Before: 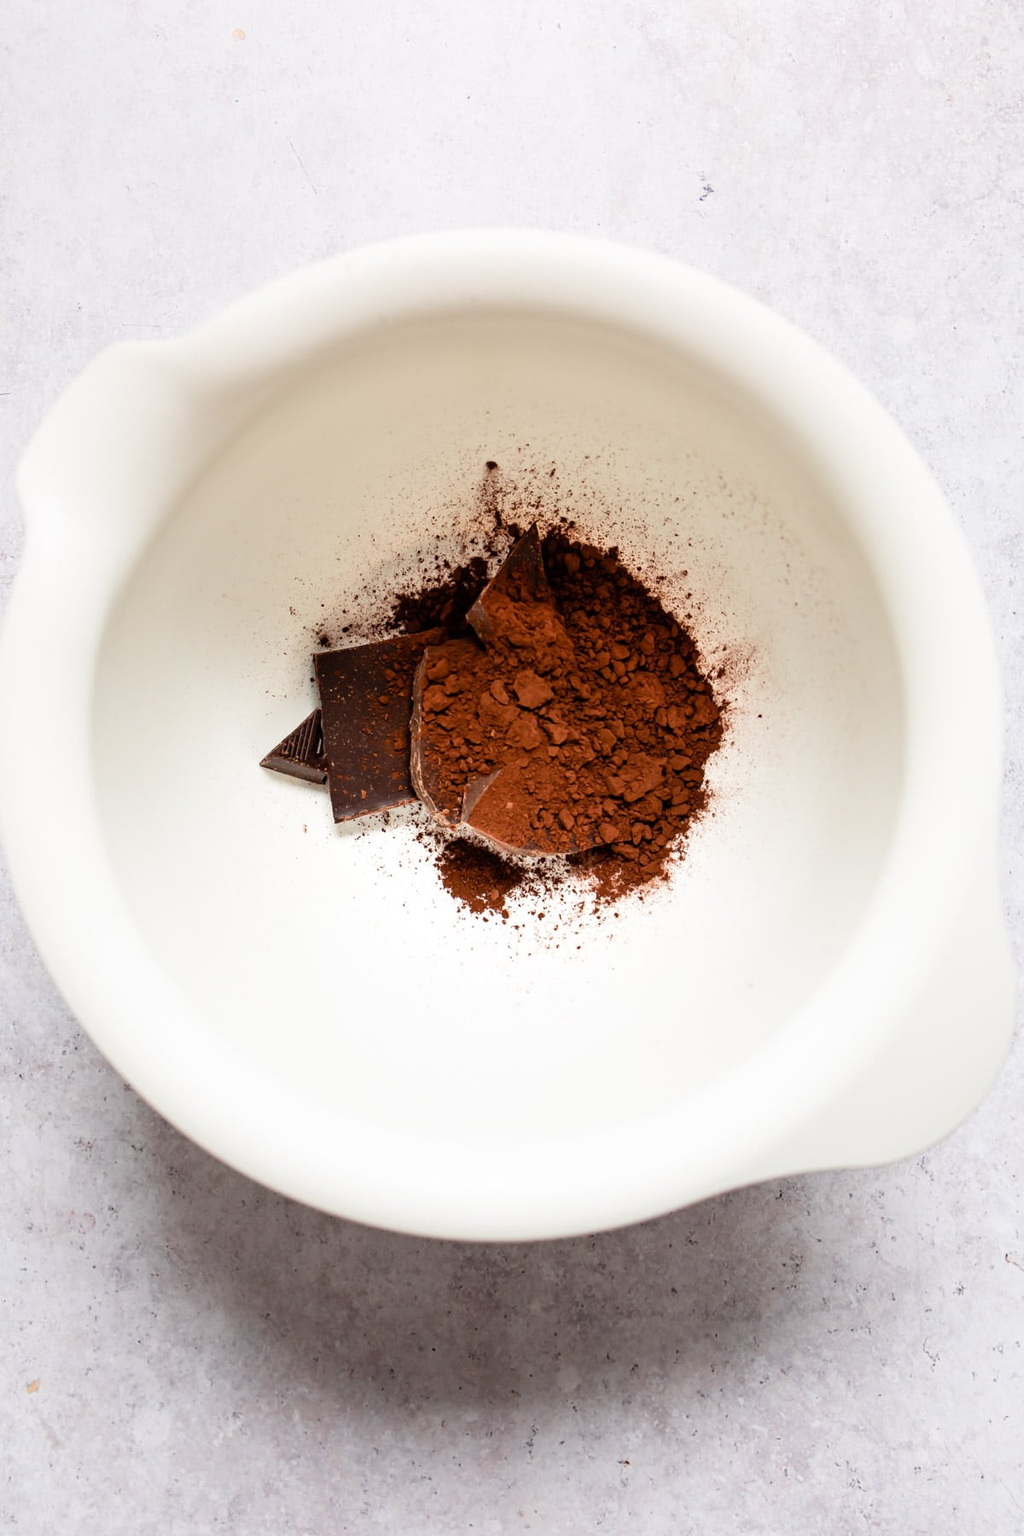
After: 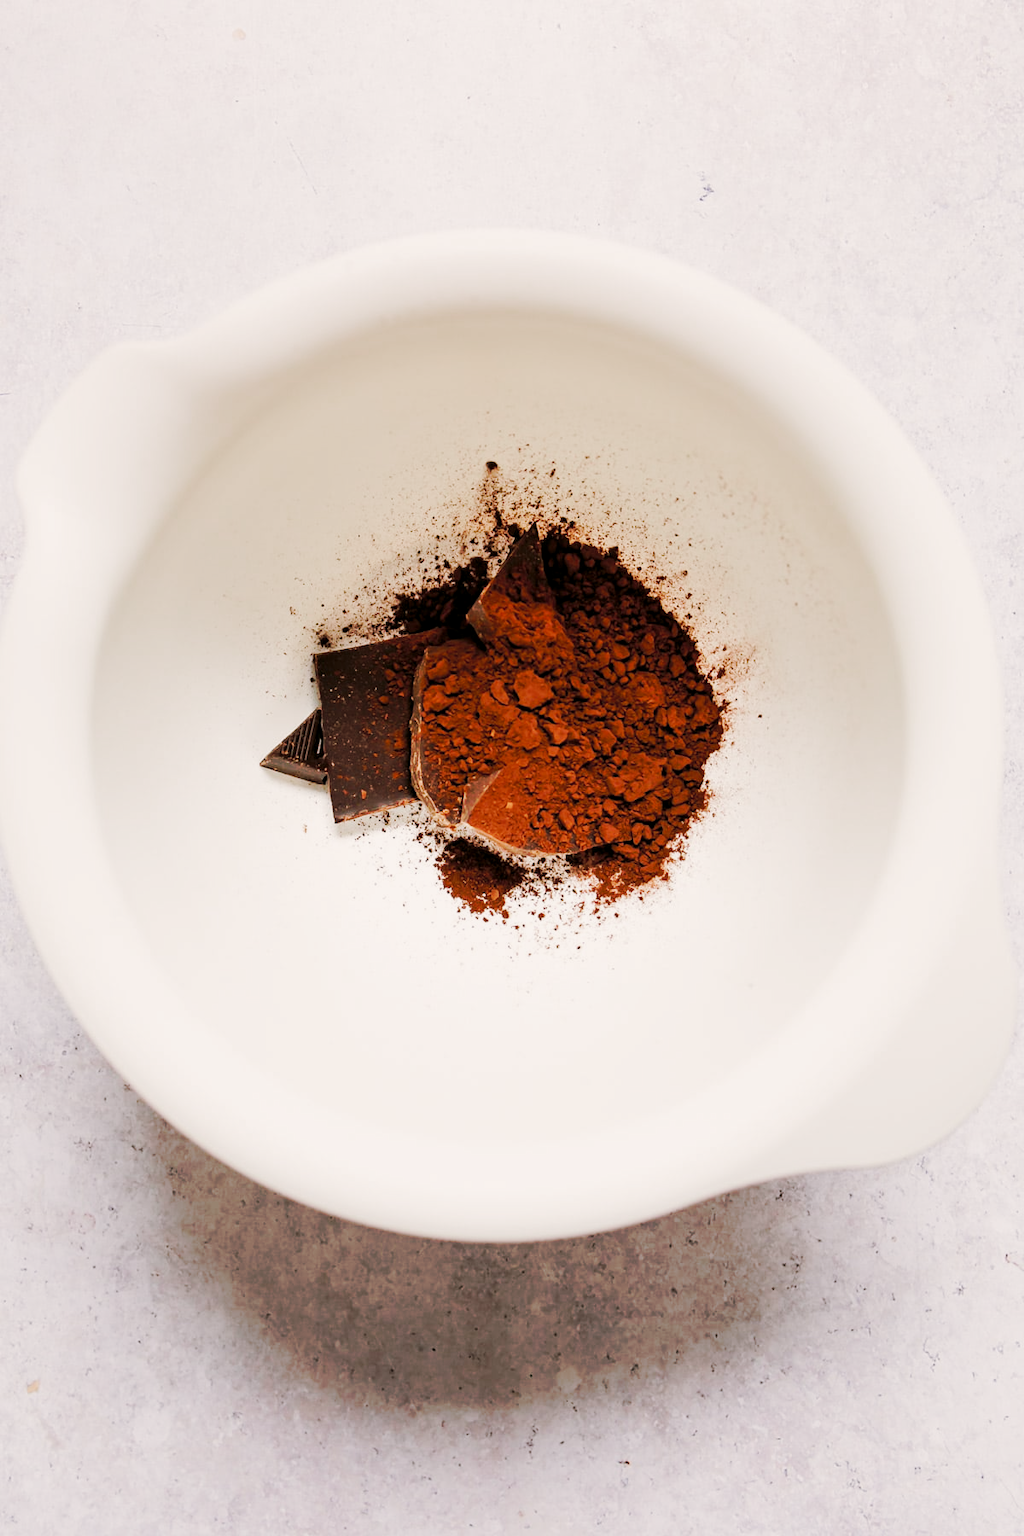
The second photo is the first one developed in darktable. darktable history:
tone curve: curves: ch0 [(0, 0) (0.003, 0.003) (0.011, 0.011) (0.025, 0.024) (0.044, 0.042) (0.069, 0.066) (0.1, 0.095) (0.136, 0.129) (0.177, 0.168) (0.224, 0.213) (0.277, 0.263) (0.335, 0.318) (0.399, 0.379) (0.468, 0.444) (0.543, 0.557) (0.623, 0.635) (0.709, 0.718) (0.801, 0.807) (0.898, 0.901) (1, 1)], preserve colors none
color look up table: target L [92.74, 90.46, 91.81, 84.78, 90.28, 59.68, 63.5, 67.95, 53.33, 45.96, 34.37, 21.69, 200, 79.65, 78.84, 76.8, 69.2, 72.52, 62.23, 62.5, 52.82, 51.6, 49.27, 48.67, 44.75, 33.84, 13.87, 94.57, 88.44, 71.11, 72.76, 75.23, 60.56, 61.39, 50.08, 46.06, 39.2, 44.53, 33.78, 39.17, 37.1, 17.51, 6.387, 89.33, 75.34, 66.17, 58.67, 49.78, 10.89], target a [-6.034, -18.17, -8.257, -27.69, -25.26, -42.2, -19.16, -3.836, -41.93, -29.01, -21.74, -19.01, 0, 19.96, 10.97, 34.99, 41.65, 7.579, 62.71, -0.374, 78.38, 36.14, 31, 74.38, 13, 57.3, 23.81, 1.923, 14.31, 41.55, 24.41, 41.81, 76.39, 25.04, 25.94, 69.83, 9.732, 56.9, 0.383, 64.38, 34.86, 27.35, 12.55, -21.57, -14.24, 0.587, -33.77, -19.59, -9.952], target b [19.61, 32.38, 41.02, 22.74, 9.375, 44.18, 23.23, 68.07, 33.99, 40.33, 8.106, 21.08, 0, 27.06, 76.84, 9.975, 49.22, 3.945, 24.73, 42.46, 66.94, 21.18, 56.8, 33.77, 37.27, 48.57, 15.9, 2.82, -9.74, -13.39, -32.13, -28.45, -19.31, -50.75, -18.31, -35.68, -49.58, -59.58, 5.959, 5.412, -62.19, -50.48, -4.032, -6.545, -11.44, -29.66, 3.838, -24.28, 1.432], num patches 49
